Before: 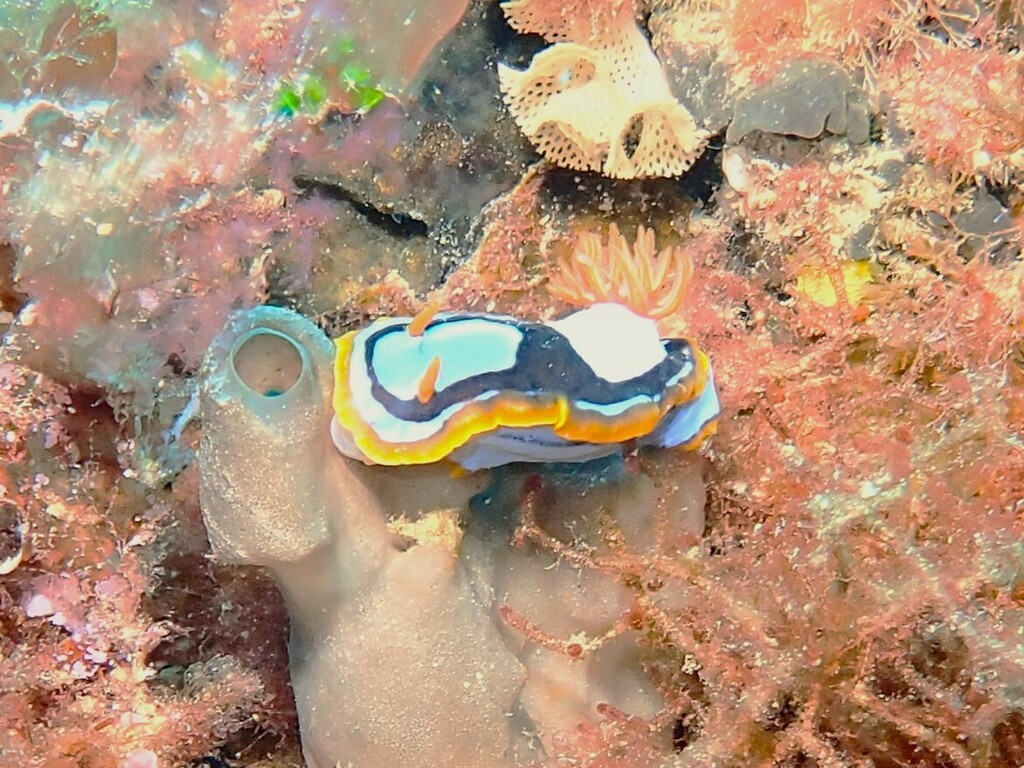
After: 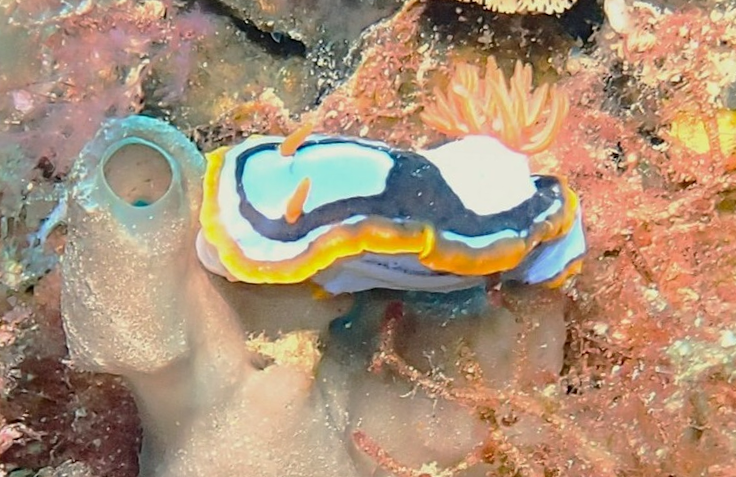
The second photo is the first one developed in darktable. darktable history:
crop and rotate: angle -3.79°, left 9.752%, top 20.378%, right 12.101%, bottom 12.085%
